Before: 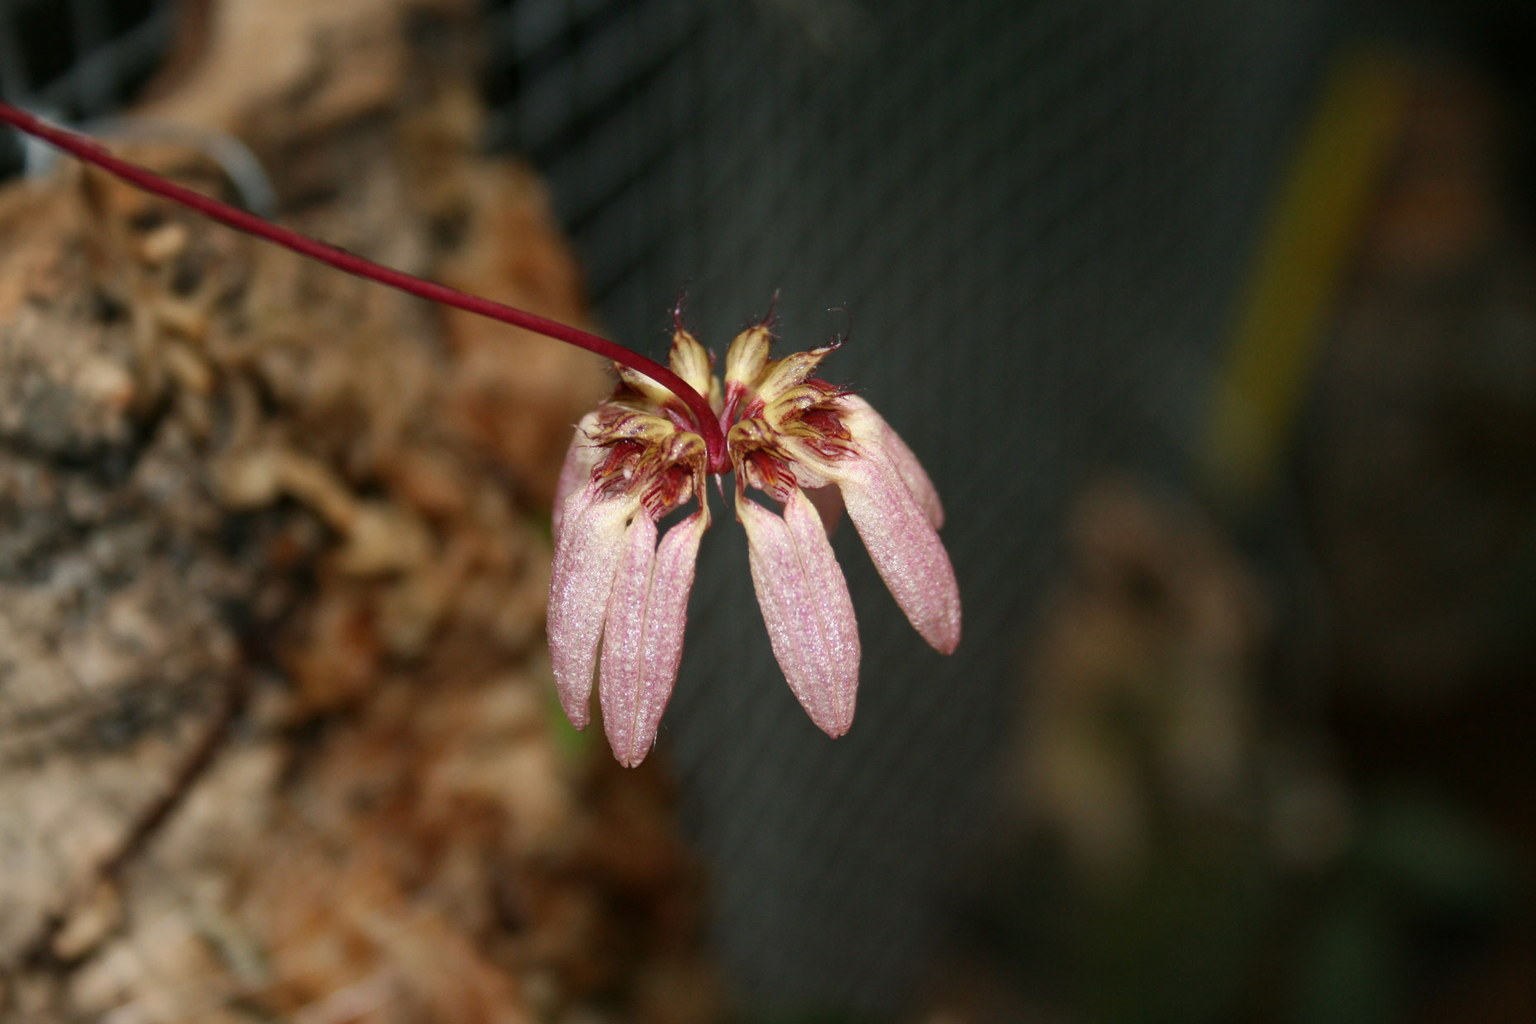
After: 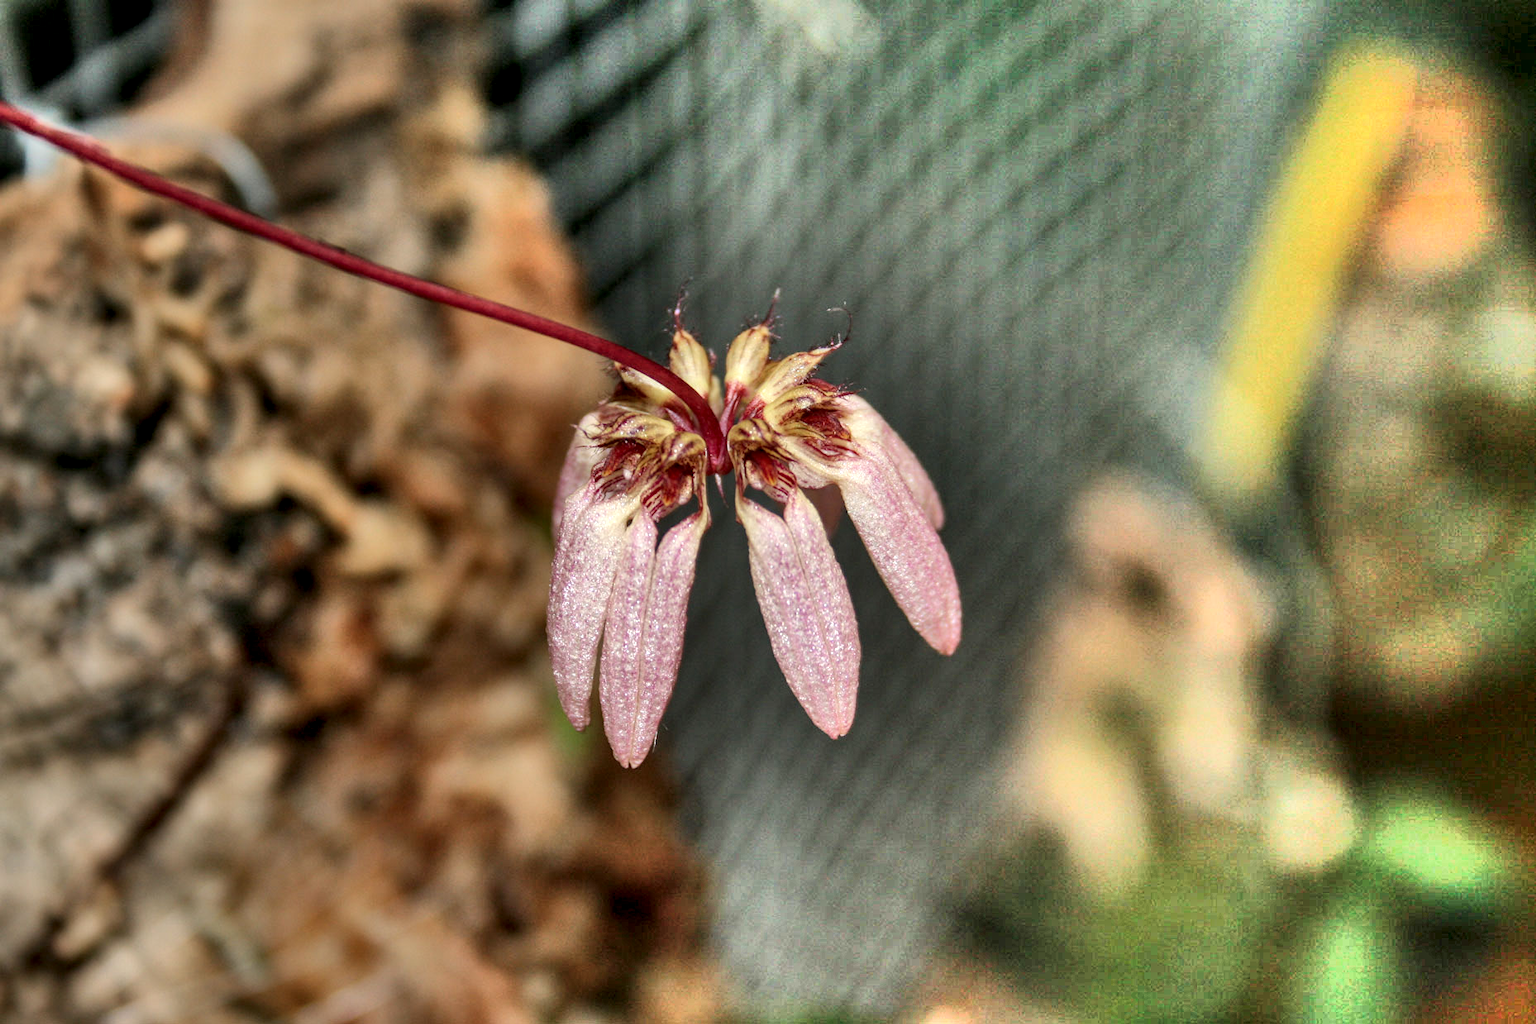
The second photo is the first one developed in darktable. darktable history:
local contrast: detail 150%
shadows and highlights: radius 124.24, shadows 99.73, white point adjustment -2.88, highlights -98.21, soften with gaussian
